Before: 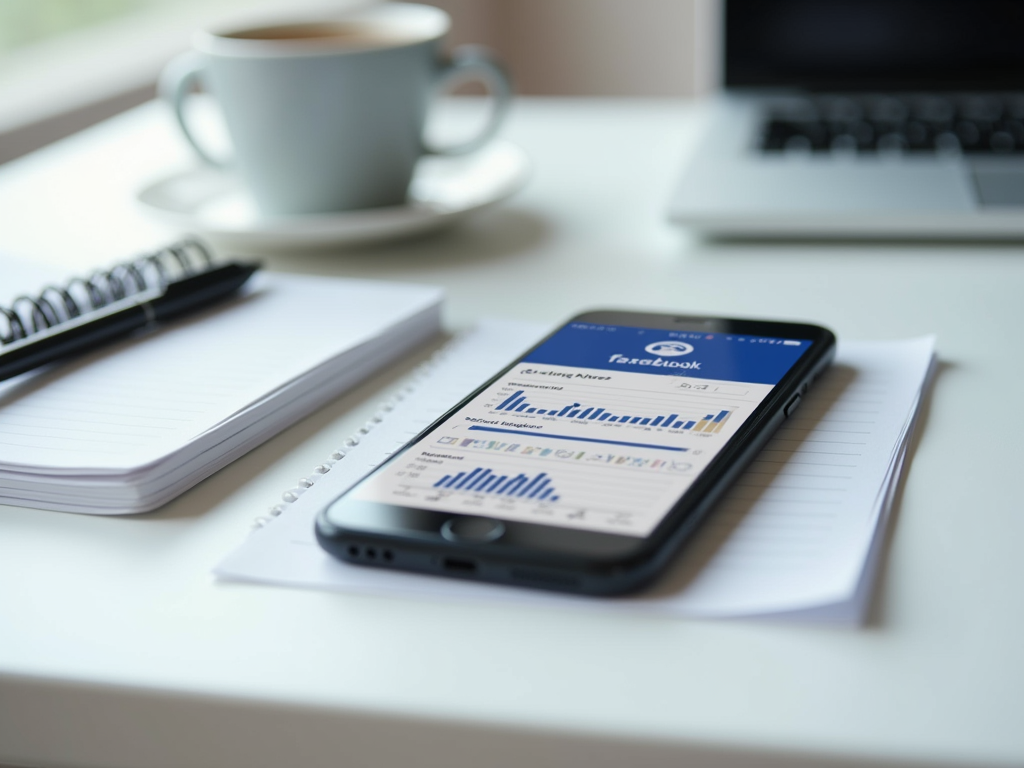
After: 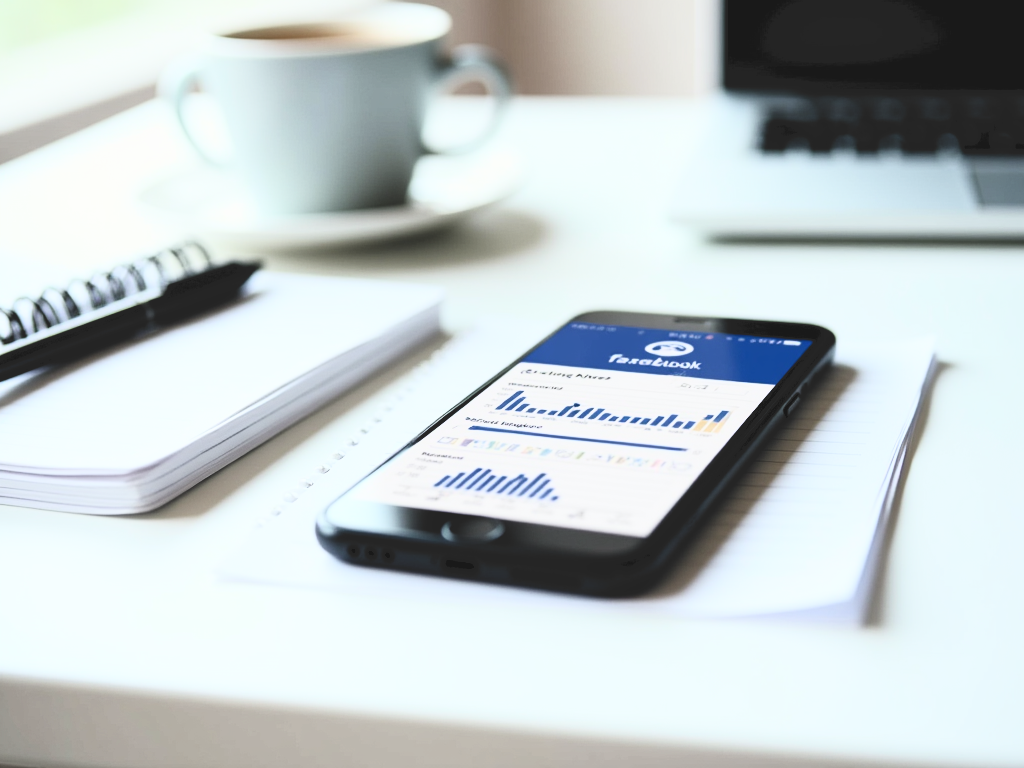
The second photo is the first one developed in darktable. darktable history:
exposure: exposure 0.49 EV, compensate exposure bias true, compensate highlight preservation false
filmic rgb: black relative exposure -5 EV, white relative exposure 3.51 EV, hardness 3.18, contrast 1.195, highlights saturation mix -49.07%, color science v6 (2022)
tone curve: curves: ch0 [(0, 0) (0.003, 0.142) (0.011, 0.142) (0.025, 0.147) (0.044, 0.147) (0.069, 0.152) (0.1, 0.16) (0.136, 0.172) (0.177, 0.193) (0.224, 0.221) (0.277, 0.264) (0.335, 0.322) (0.399, 0.399) (0.468, 0.49) (0.543, 0.593) (0.623, 0.723) (0.709, 0.841) (0.801, 0.925) (0.898, 0.976) (1, 1)], color space Lab, independent channels, preserve colors none
